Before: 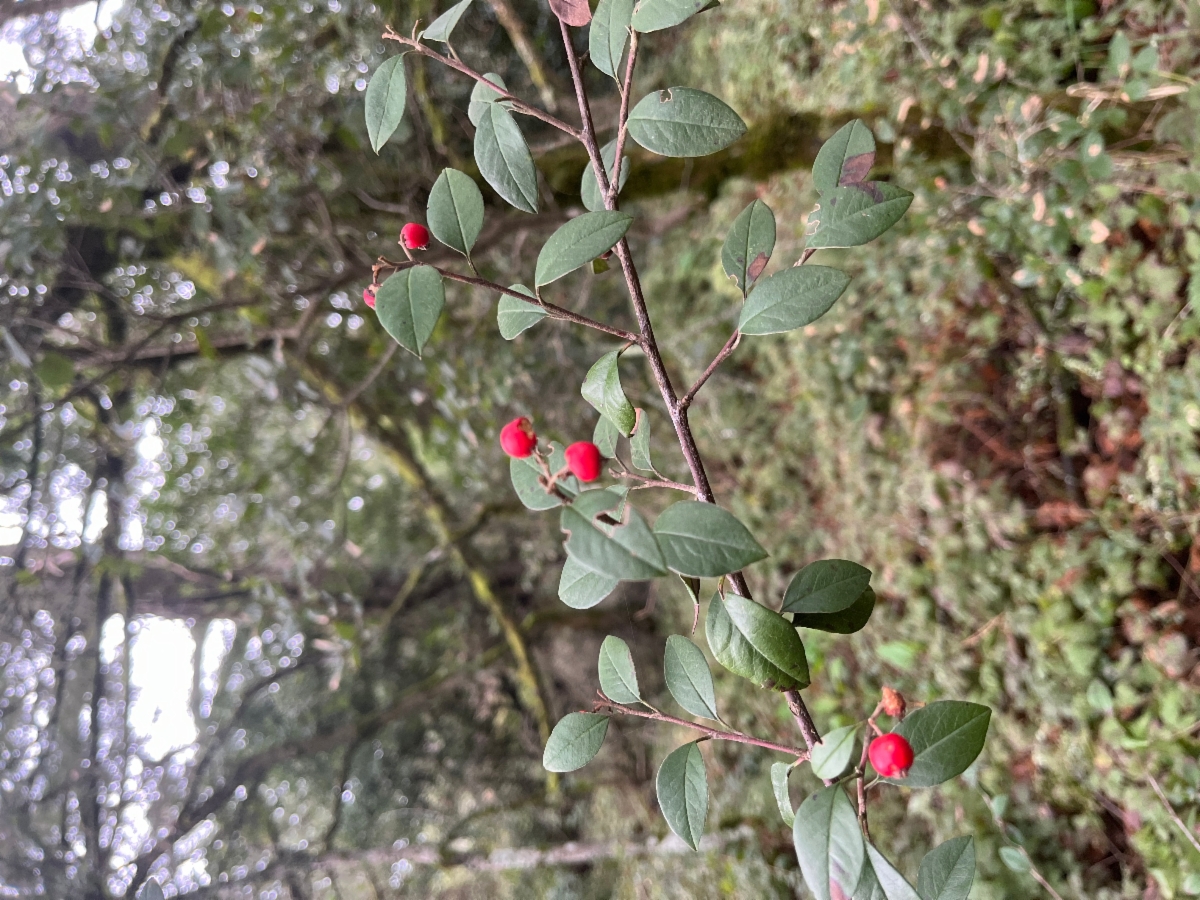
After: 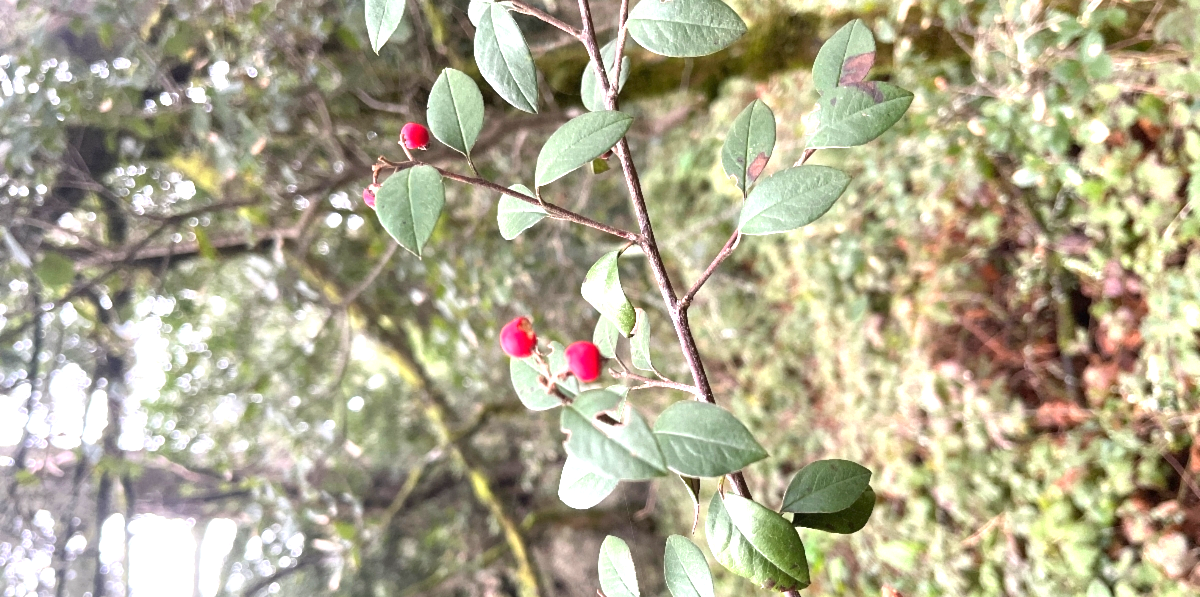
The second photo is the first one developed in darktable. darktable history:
crop: top 11.161%, bottom 22.505%
exposure: black level correction 0, exposure 1.2 EV, compensate highlight preservation false
